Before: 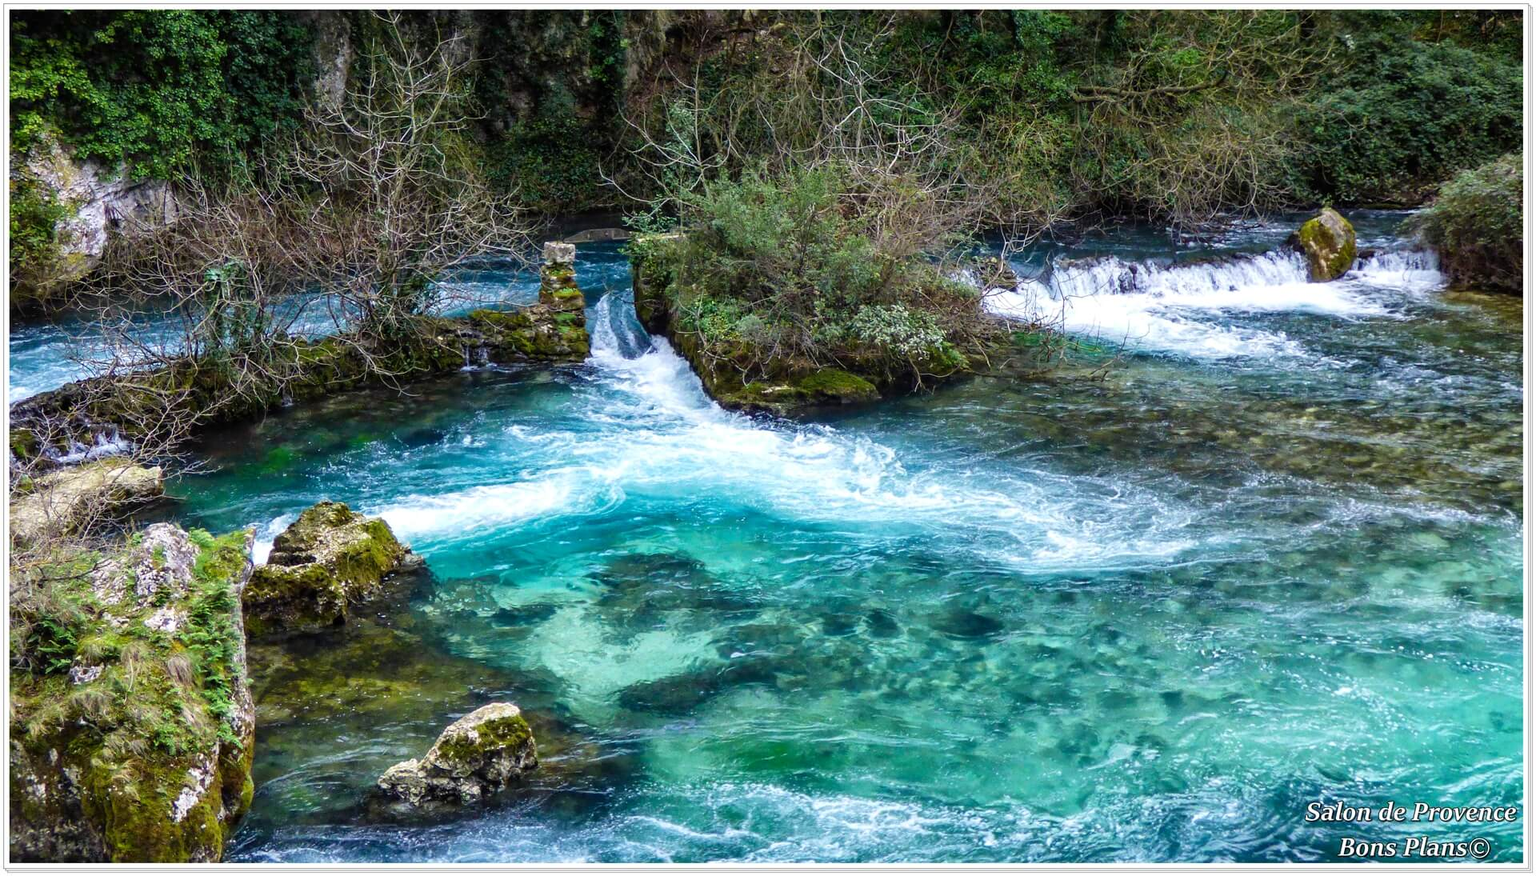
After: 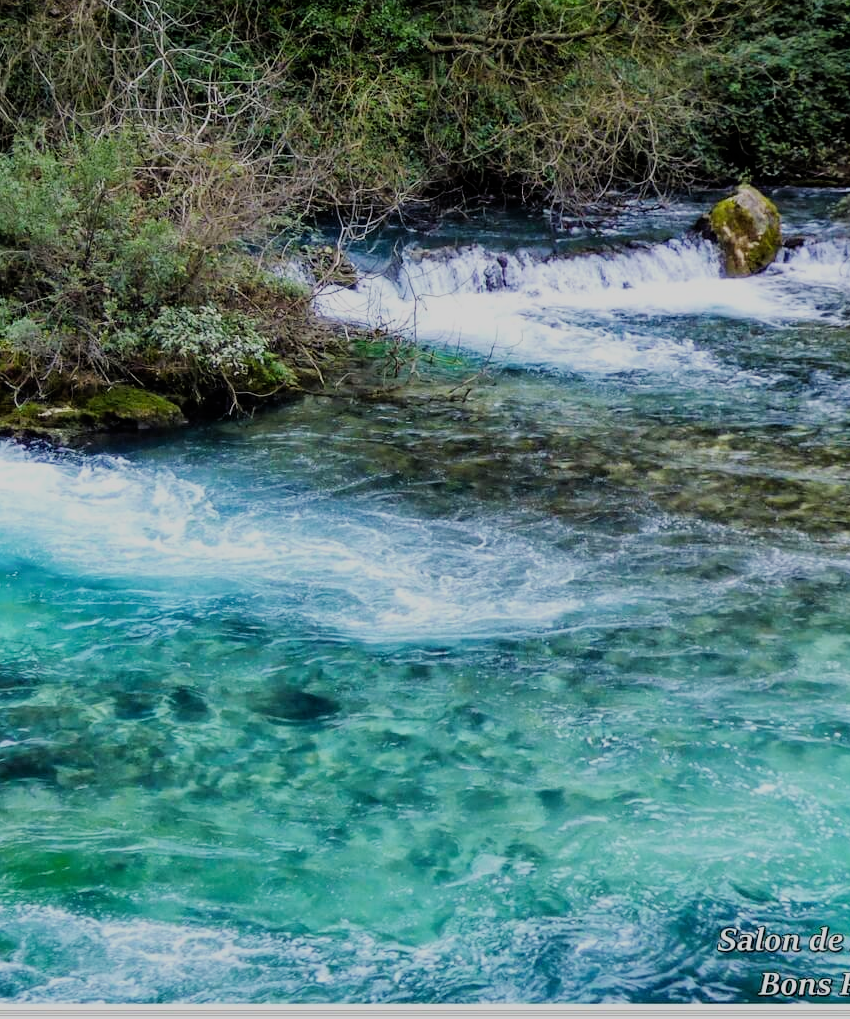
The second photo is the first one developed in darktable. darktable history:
filmic rgb: black relative exposure -7.14 EV, white relative exposure 5.34 EV, hardness 3.02
crop: left 47.621%, top 6.911%, right 8.101%
